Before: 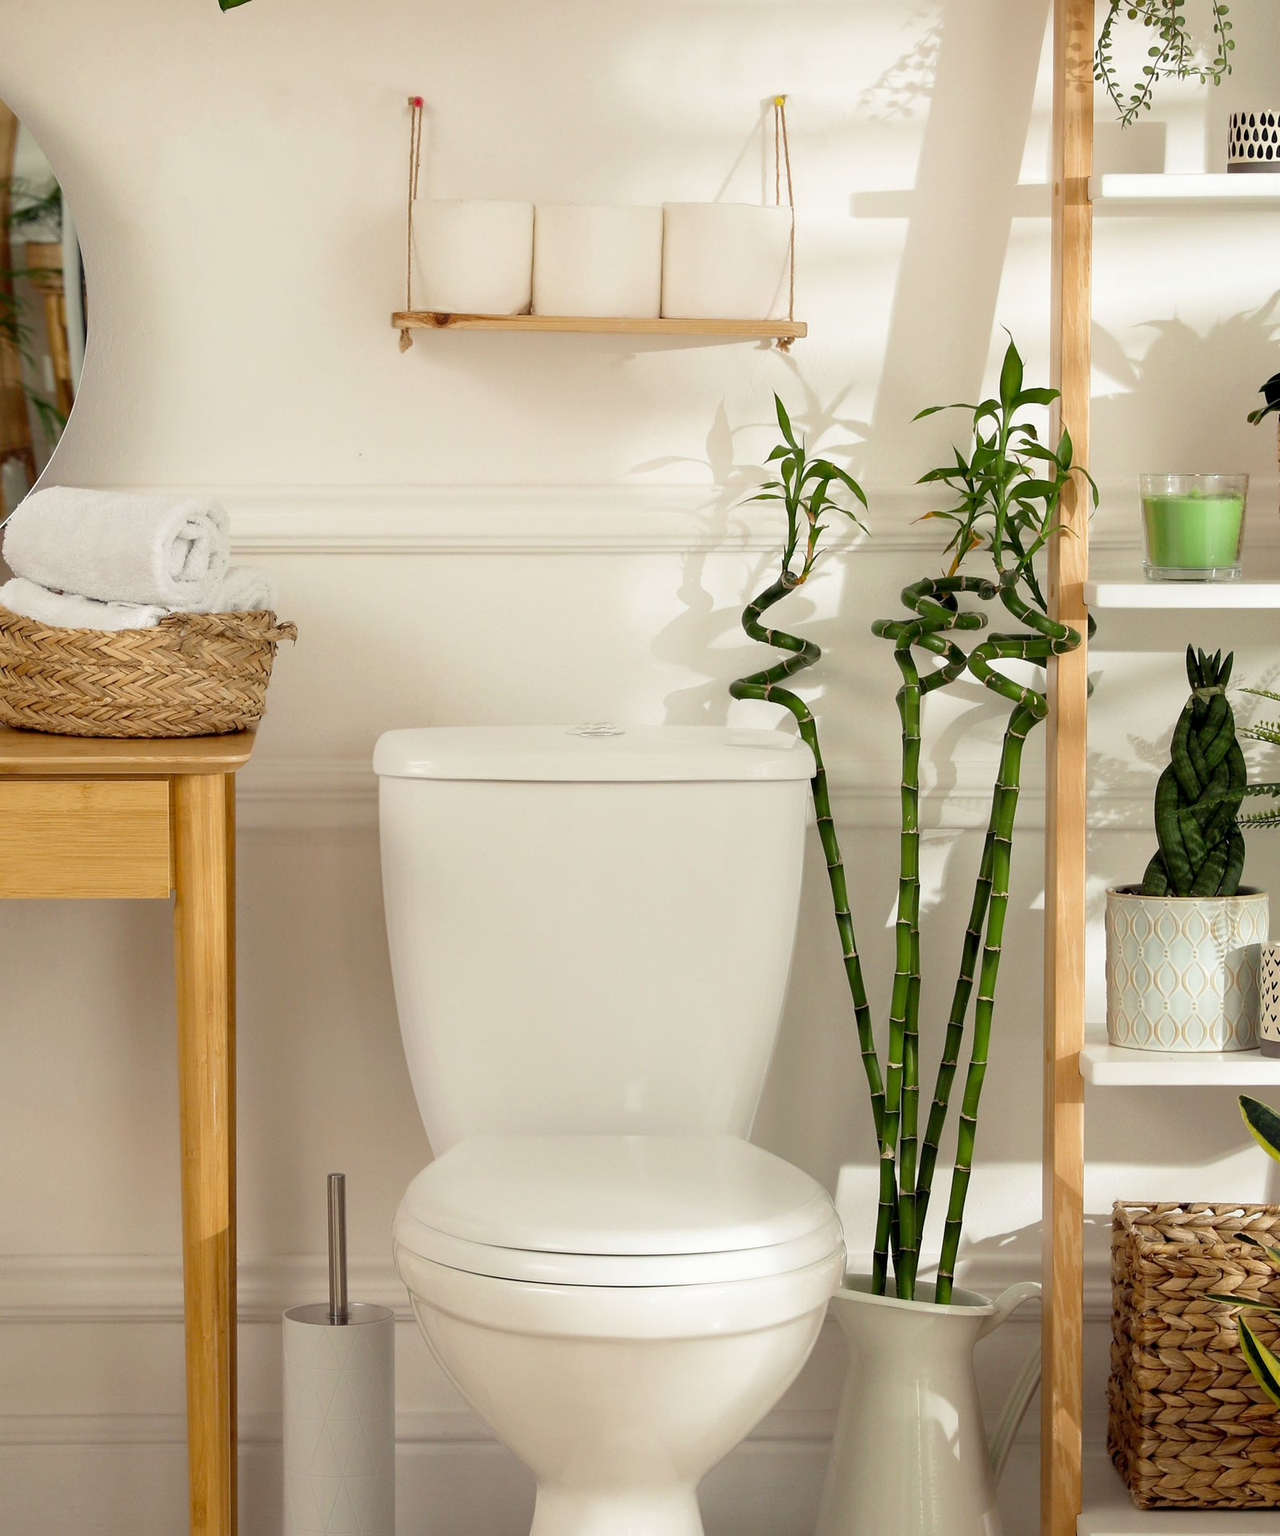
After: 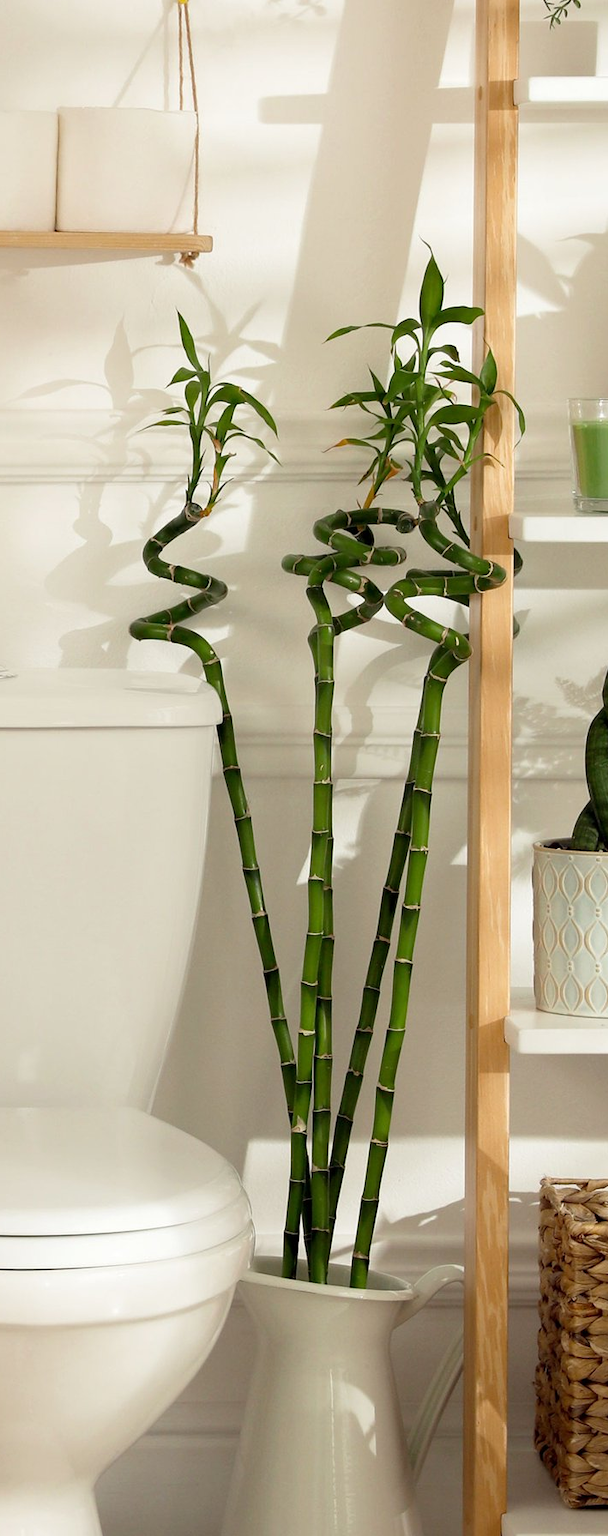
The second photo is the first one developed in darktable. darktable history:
crop: left 47.606%, top 6.714%, right 8.073%
